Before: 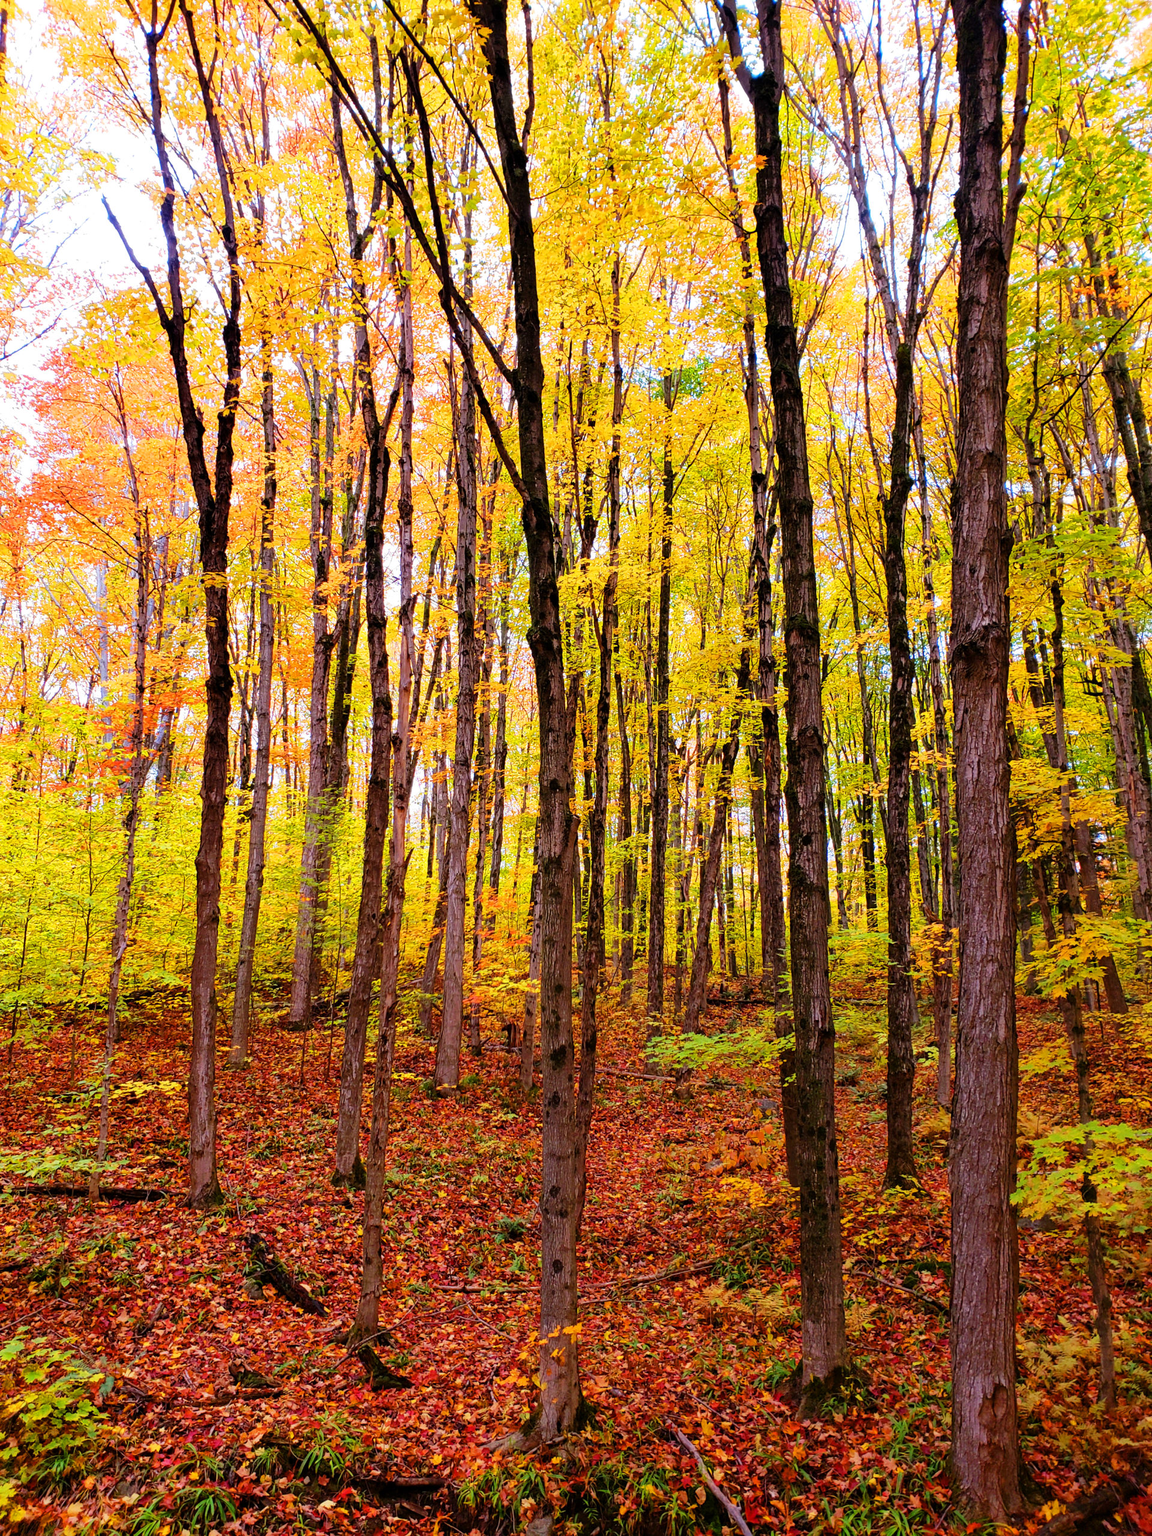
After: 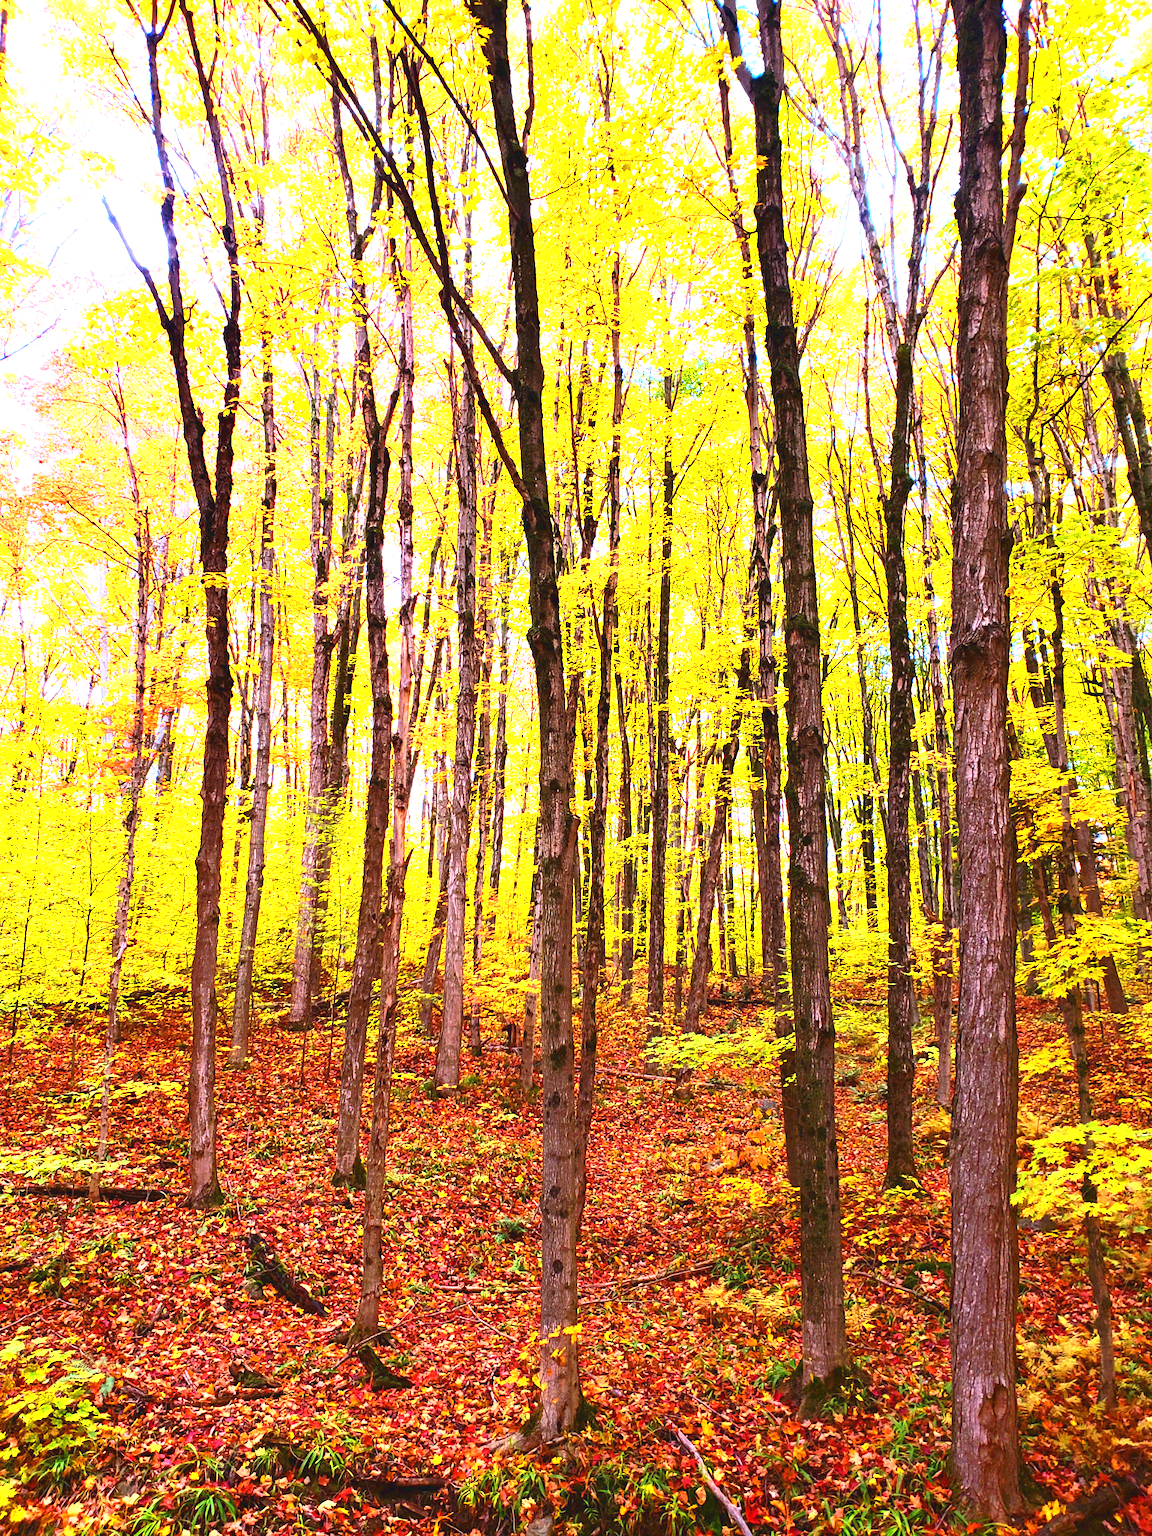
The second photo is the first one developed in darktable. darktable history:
exposure: black level correction 0, exposure 1.1 EV, compensate exposure bias true, compensate highlight preservation false
tone curve: curves: ch0 [(0, 0.081) (0.483, 0.453) (0.881, 0.992)]
